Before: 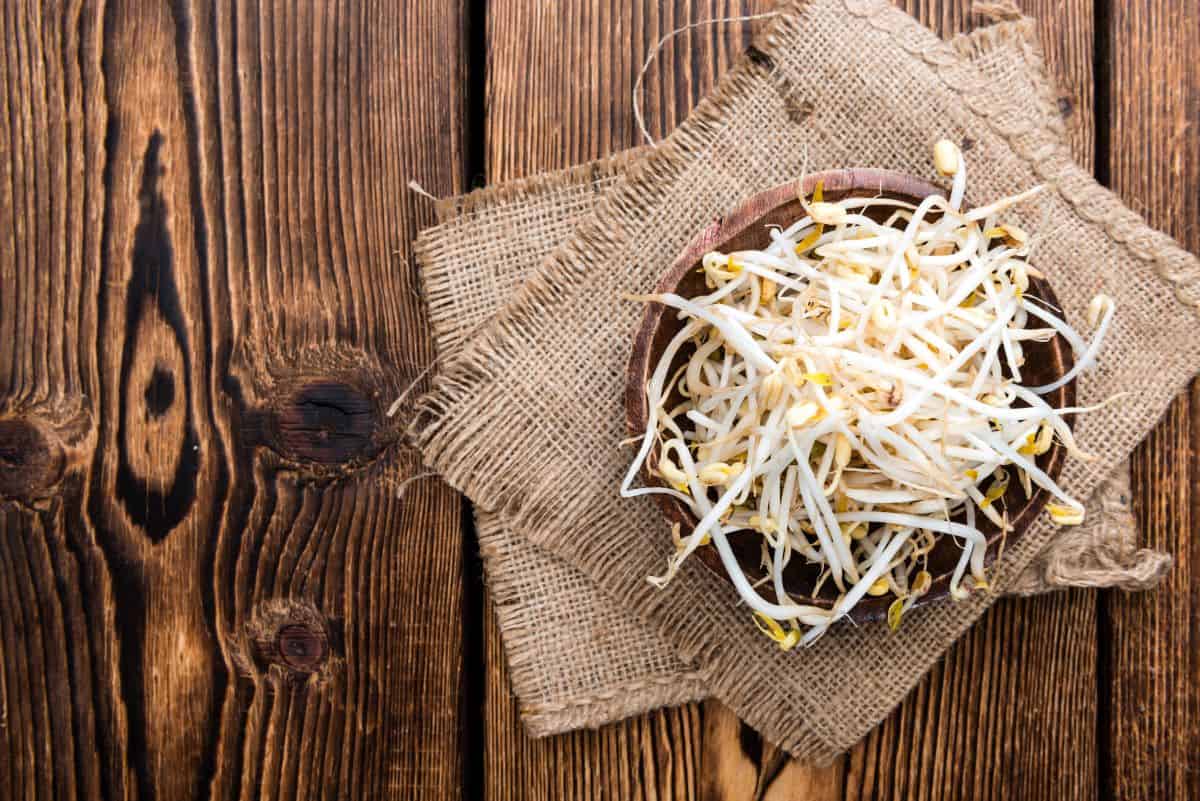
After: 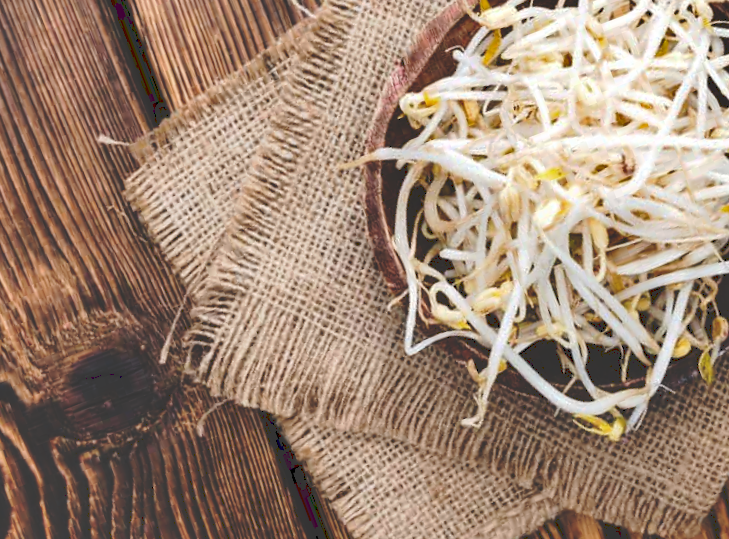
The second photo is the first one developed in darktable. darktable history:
crop and rotate: angle 20.96°, left 6.761%, right 3.896%, bottom 1.067%
tone curve: curves: ch0 [(0, 0) (0.003, 0.211) (0.011, 0.211) (0.025, 0.215) (0.044, 0.218) (0.069, 0.224) (0.1, 0.227) (0.136, 0.233) (0.177, 0.247) (0.224, 0.275) (0.277, 0.309) (0.335, 0.366) (0.399, 0.438) (0.468, 0.515) (0.543, 0.586) (0.623, 0.658) (0.709, 0.735) (0.801, 0.821) (0.898, 0.889) (1, 1)], preserve colors none
color zones: curves: ch0 [(0, 0.5) (0.143, 0.5) (0.286, 0.5) (0.429, 0.5) (0.62, 0.489) (0.714, 0.445) (0.844, 0.496) (1, 0.5)]; ch1 [(0, 0.5) (0.143, 0.5) (0.286, 0.5) (0.429, 0.5) (0.571, 0.5) (0.714, 0.523) (0.857, 0.5) (1, 0.5)]
shadows and highlights: low approximation 0.01, soften with gaussian
